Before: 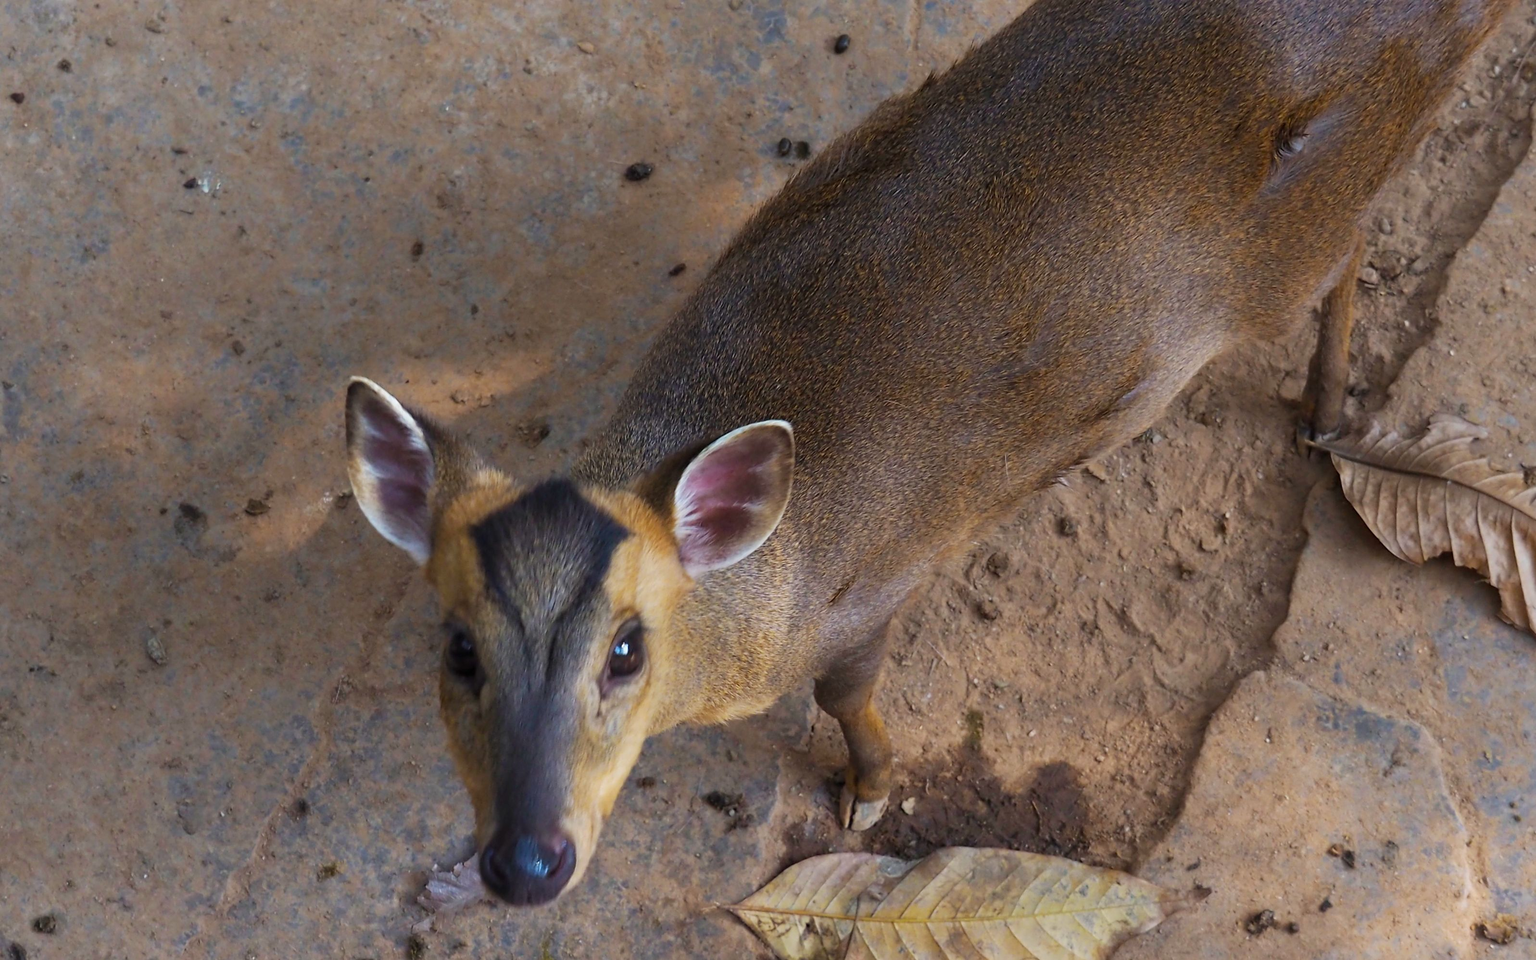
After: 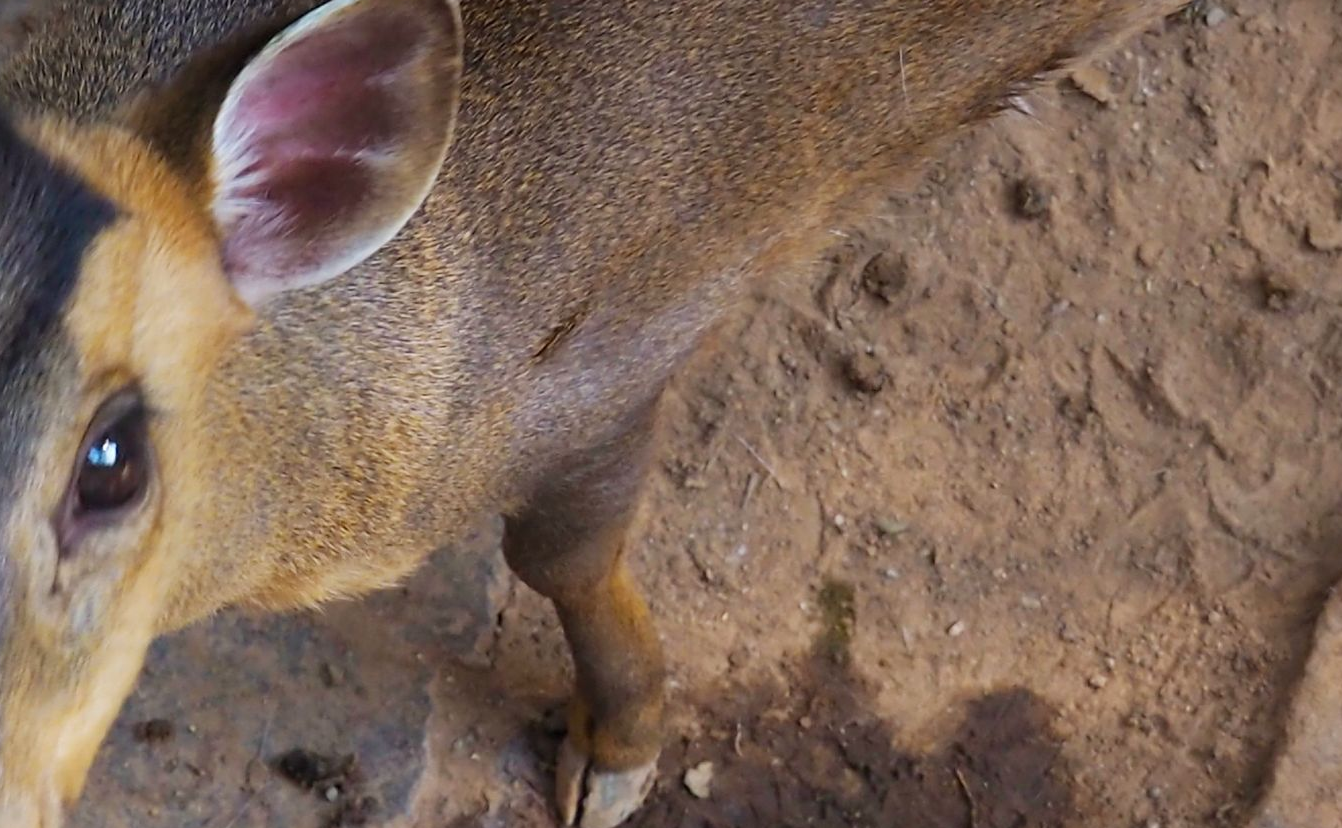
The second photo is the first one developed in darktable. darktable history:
crop: left 37.268%, top 44.929%, right 20.688%, bottom 13.567%
